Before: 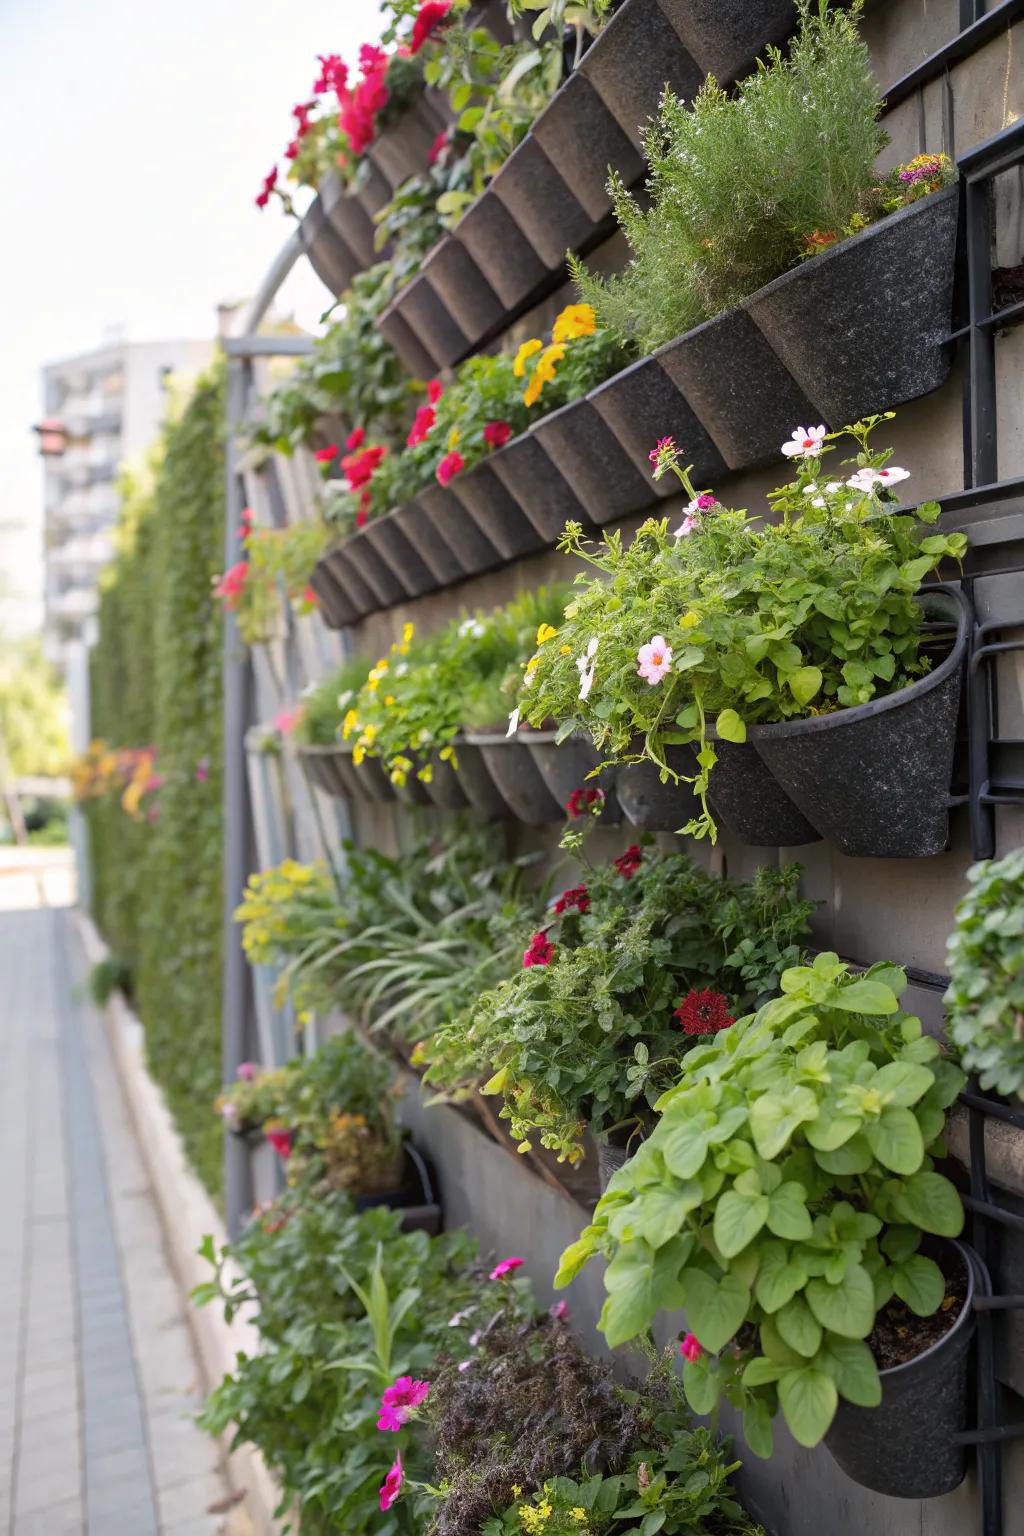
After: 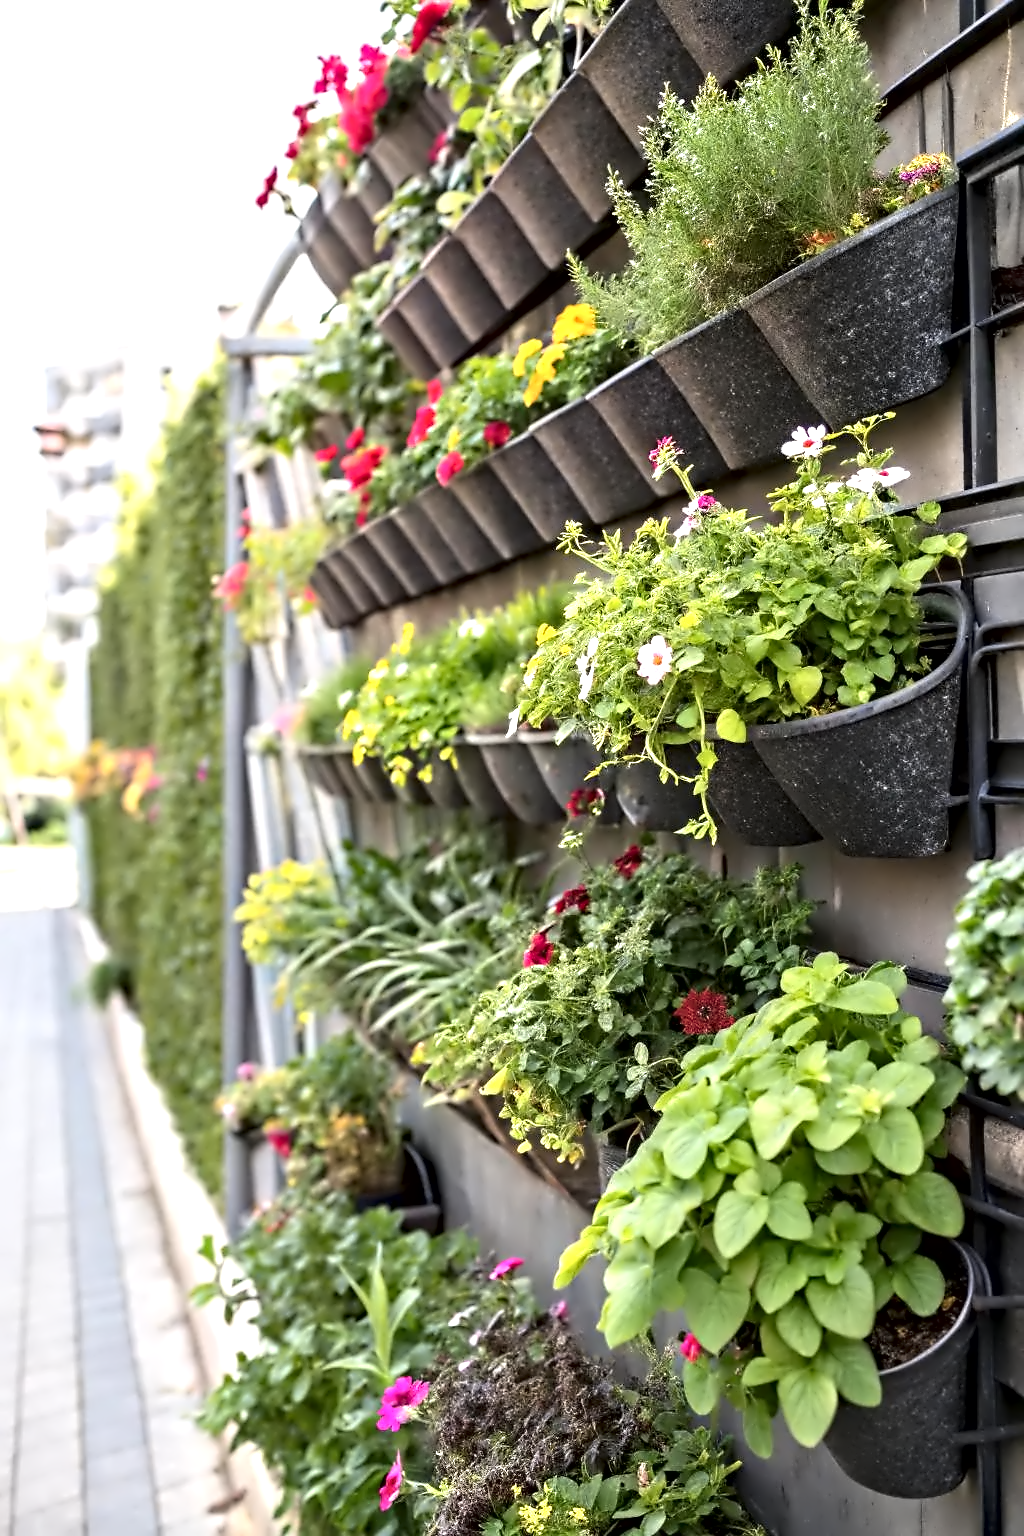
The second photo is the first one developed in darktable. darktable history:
contrast equalizer: y [[0.5, 0.542, 0.583, 0.625, 0.667, 0.708], [0.5 ×6], [0.5 ×6], [0, 0.033, 0.067, 0.1, 0.133, 0.167], [0, 0.05, 0.1, 0.15, 0.2, 0.25]]
contrast brightness saturation: contrast 0.079, saturation 0.024
exposure: black level correction 0, exposure 0.69 EV, compensate highlight preservation false
